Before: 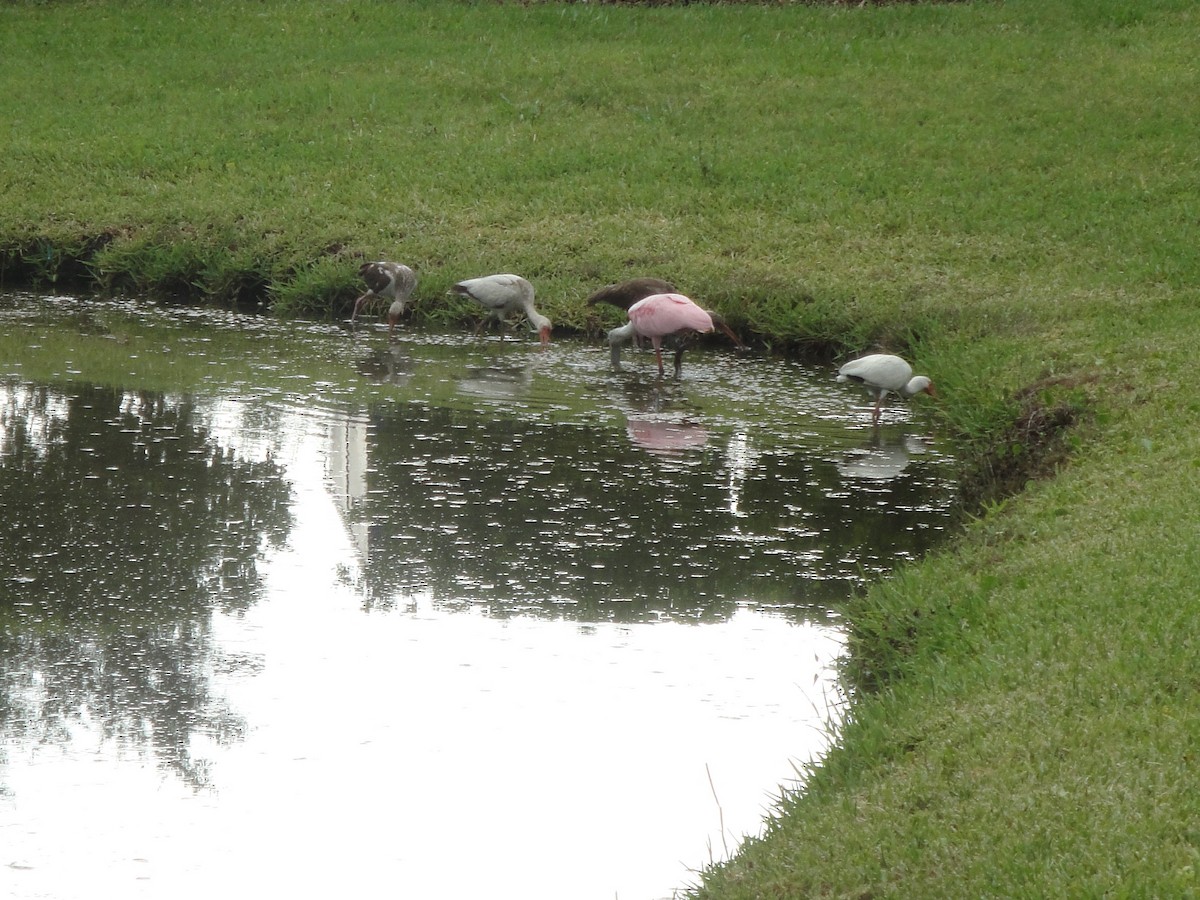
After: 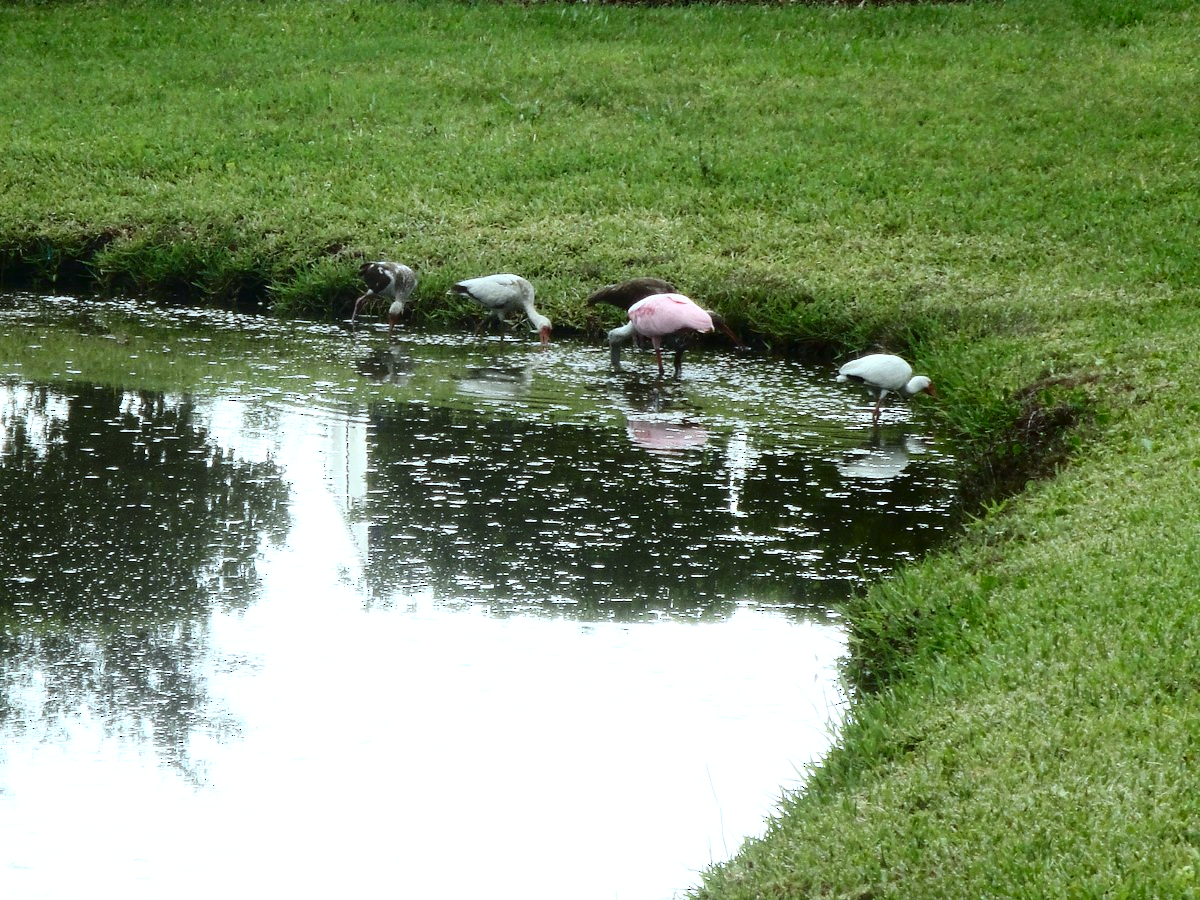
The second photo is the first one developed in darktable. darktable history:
contrast brightness saturation: contrast 0.32, brightness -0.08, saturation 0.17
rgb curve: mode RGB, independent channels
exposure: black level correction 0.001, exposure 0.5 EV, compensate exposure bias true, compensate highlight preservation false
white balance: red 0.925, blue 1.046
